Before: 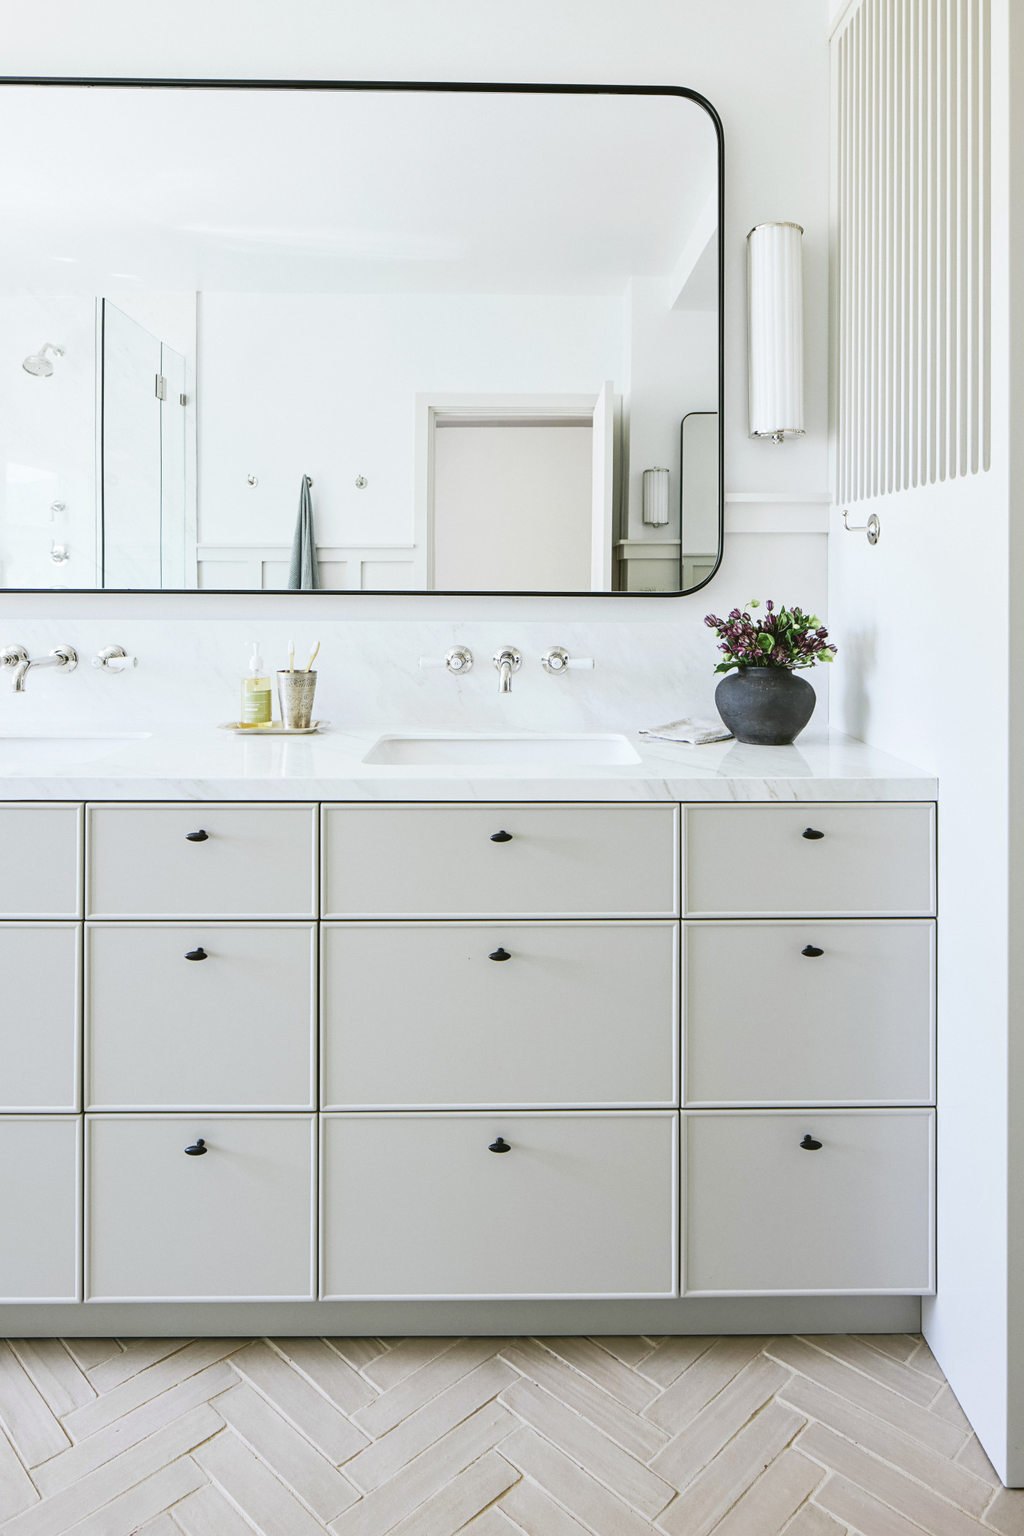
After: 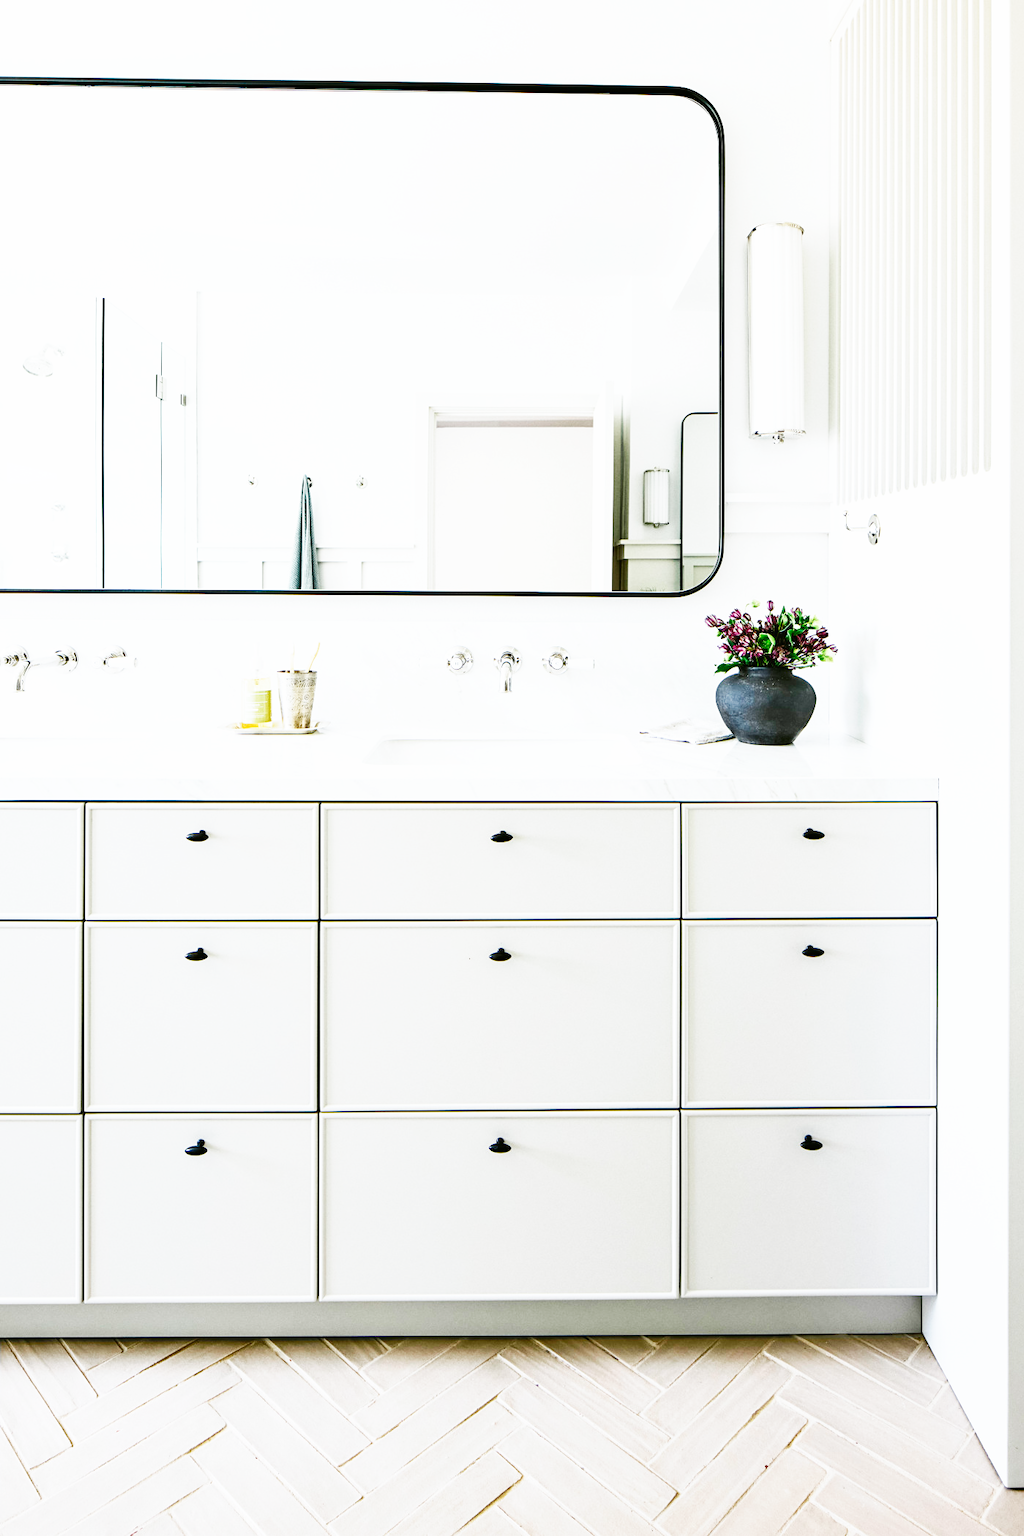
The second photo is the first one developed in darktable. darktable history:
base curve: curves: ch0 [(0, 0) (0.007, 0.004) (0.027, 0.03) (0.046, 0.07) (0.207, 0.54) (0.442, 0.872) (0.673, 0.972) (1, 1)], preserve colors none
shadows and highlights: shadows 34.92, highlights -34.74, soften with gaussian
